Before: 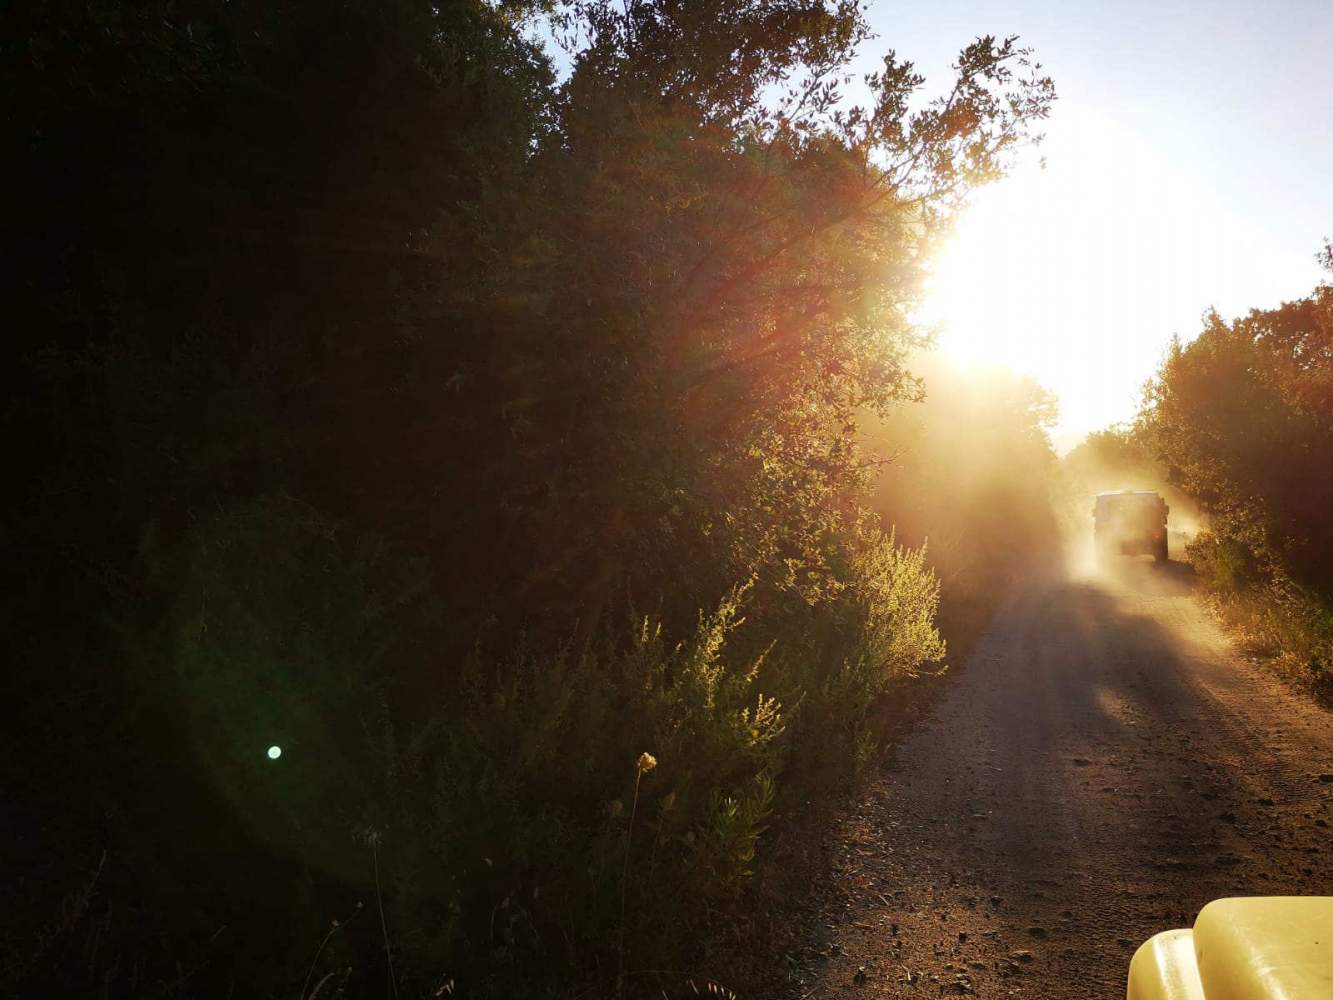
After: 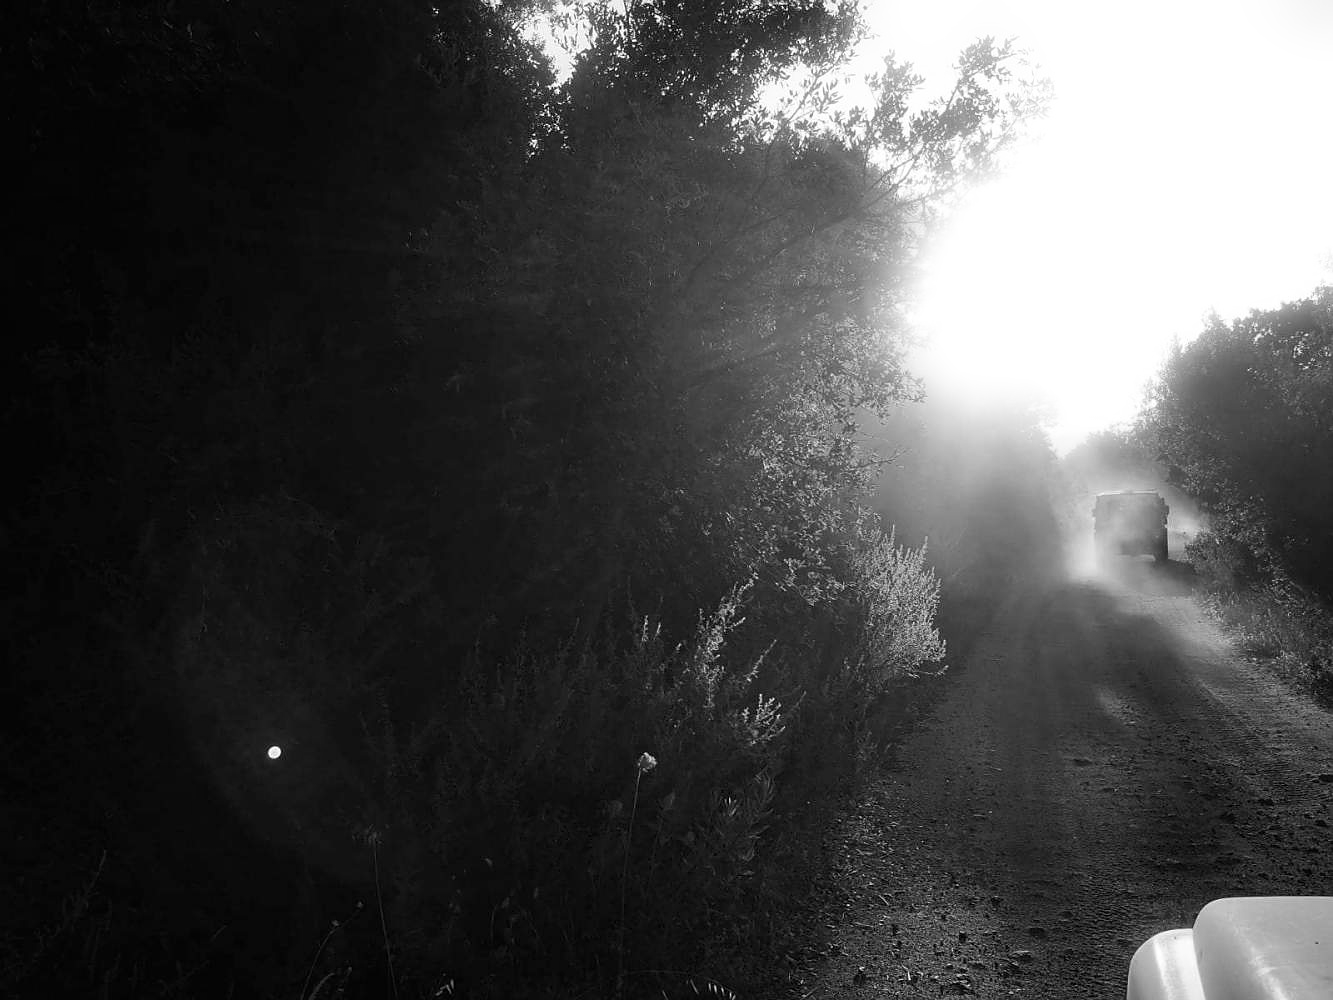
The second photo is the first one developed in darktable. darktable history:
sharpen: radius 0.969, amount 0.604
color calibration: output gray [0.18, 0.41, 0.41, 0], gray › normalize channels true, illuminant same as pipeline (D50), adaptation XYZ, x 0.346, y 0.359, gamut compression 0
white balance: red 1.05, blue 1.072
bloom: size 5%, threshold 95%, strength 15%
